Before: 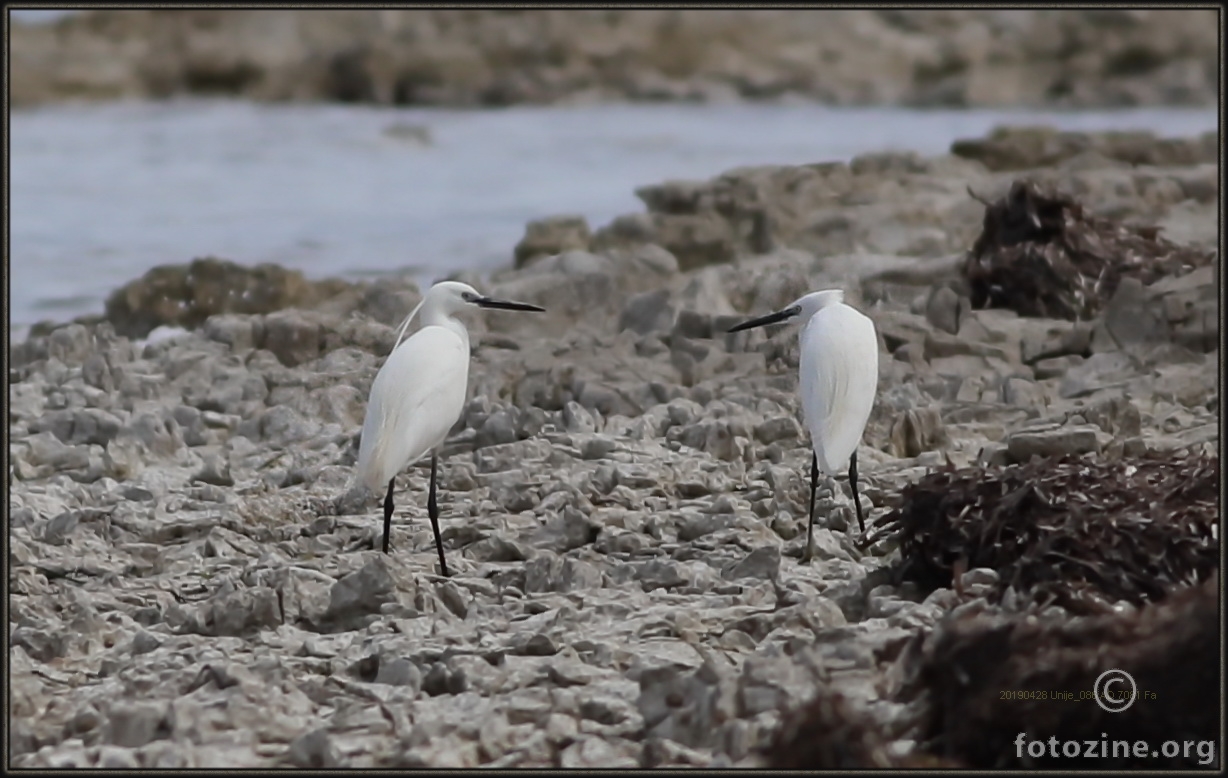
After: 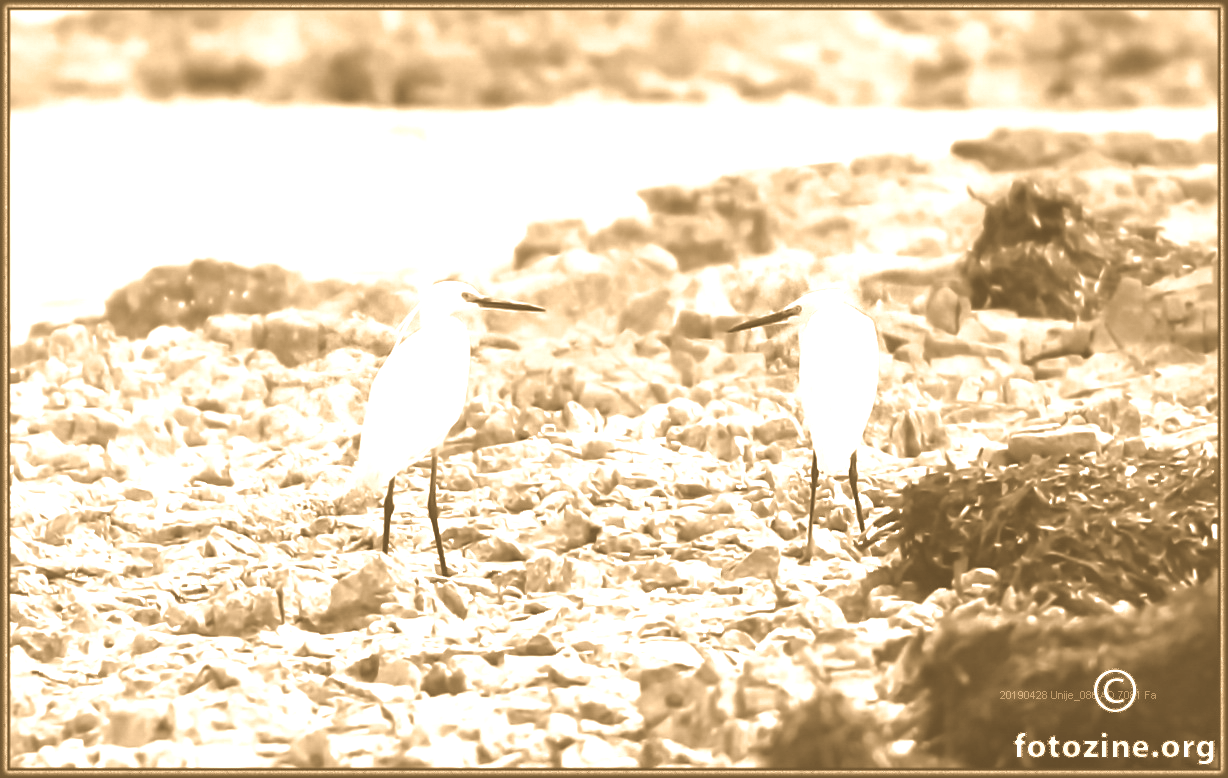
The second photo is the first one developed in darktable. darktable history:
colorize: hue 28.8°, source mix 100%
contrast brightness saturation: contrast 0.39, brightness 0.53
split-toning: shadows › hue 37.98°, highlights › hue 185.58°, balance -55.261
